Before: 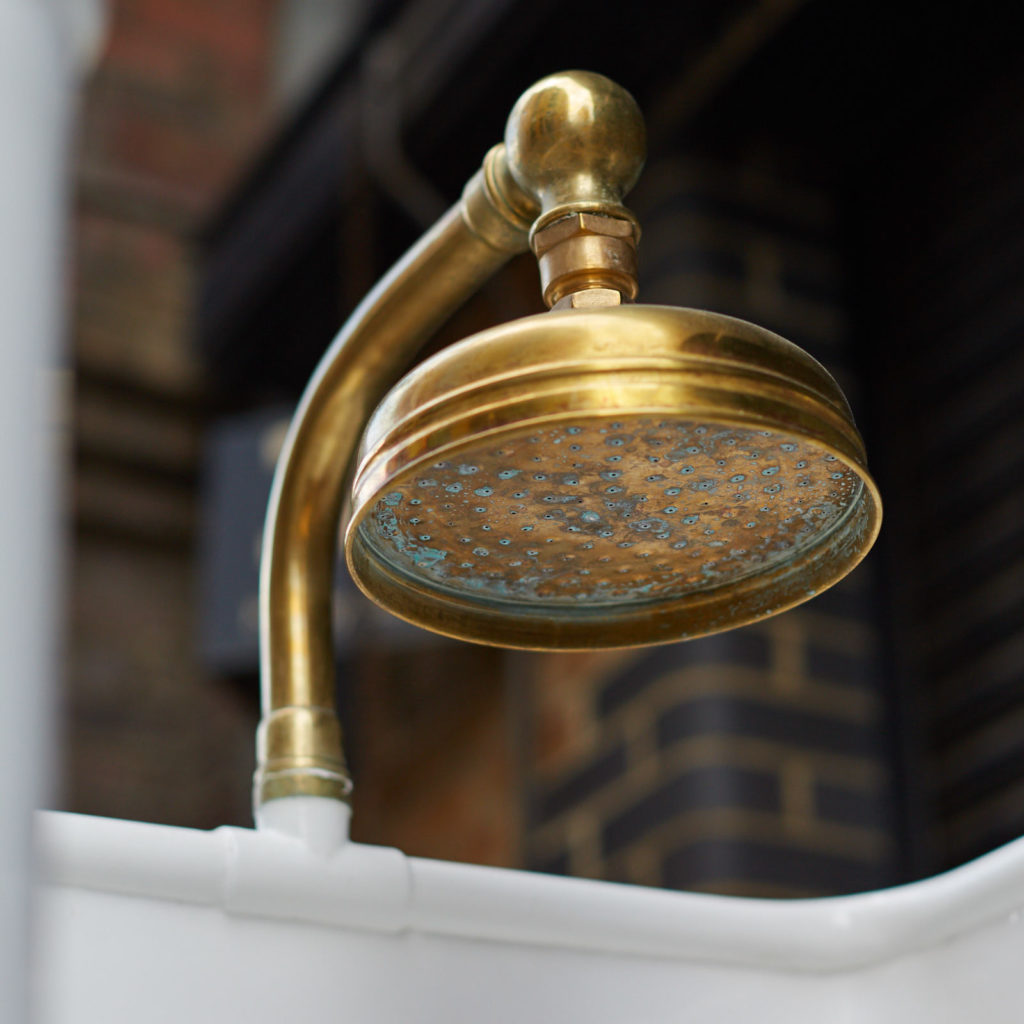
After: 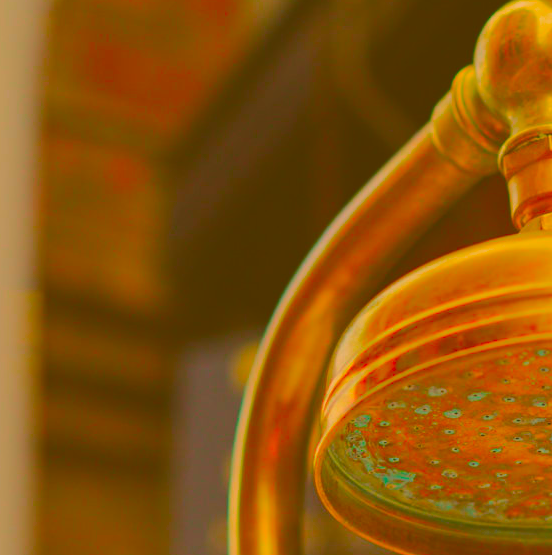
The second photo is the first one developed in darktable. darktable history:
color correction: highlights a* 10.52, highlights b* 30.01, shadows a* 2.76, shadows b* 17.81, saturation 1.72
color balance rgb: linear chroma grading › global chroma -1.133%, perceptual saturation grading › global saturation 76.122%, perceptual saturation grading › shadows -30.137%, perceptual brilliance grading › mid-tones 9.58%, perceptual brilliance grading › shadows 14.473%, contrast -29.768%
crop and rotate: left 3.06%, top 7.669%, right 43.025%, bottom 38.053%
exposure: black level correction -0.015, exposure -0.129 EV, compensate highlight preservation false
